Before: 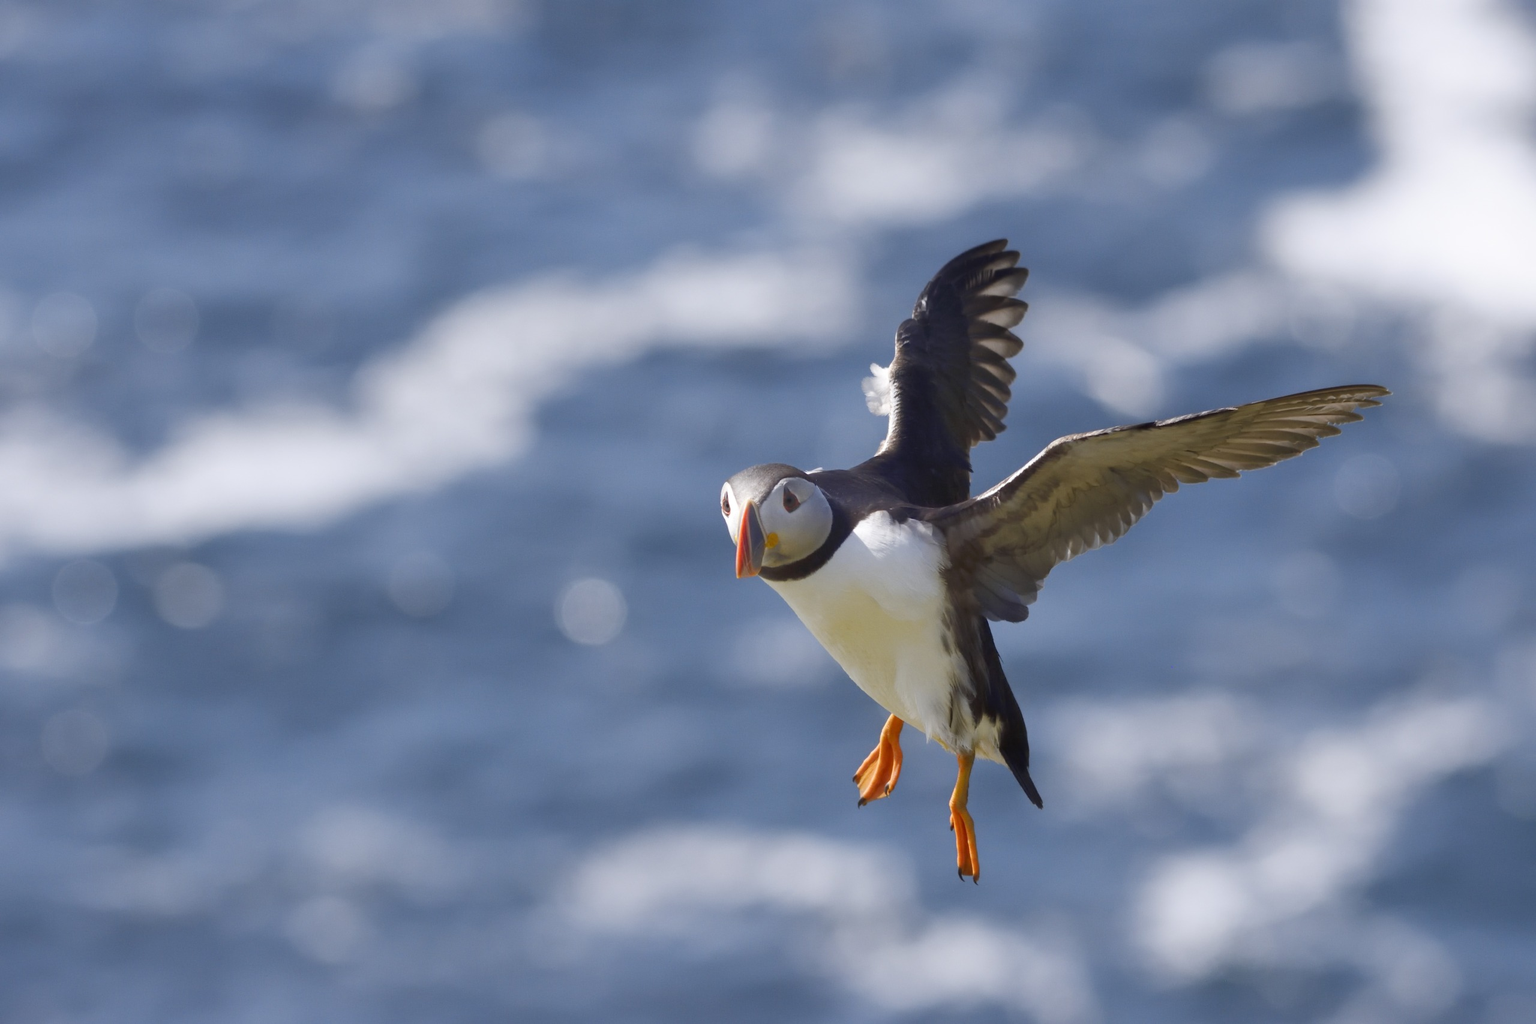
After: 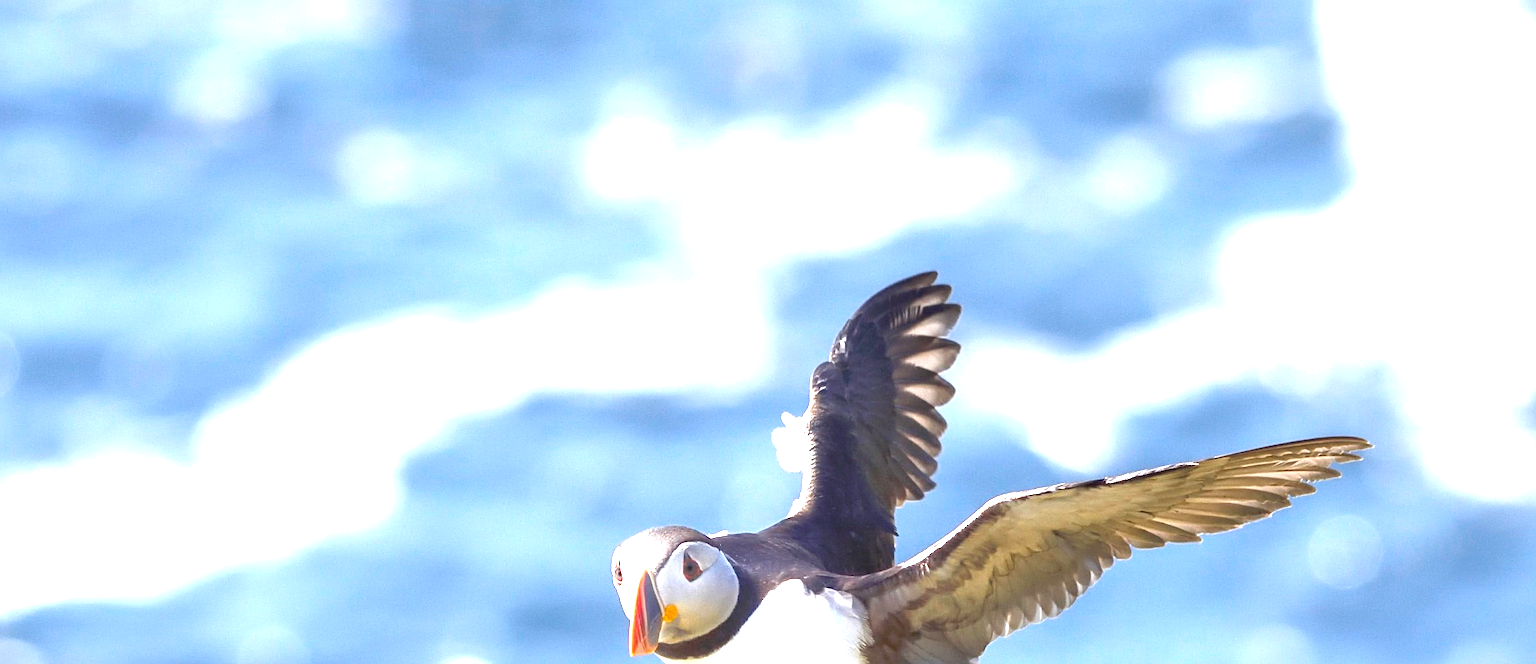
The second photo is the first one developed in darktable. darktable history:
exposure: black level correction 0, exposure 1.2 EV, compensate exposure bias true, compensate highlight preservation false
local contrast: on, module defaults
sharpen: on, module defaults
crop and rotate: left 11.812%, bottom 42.776%
